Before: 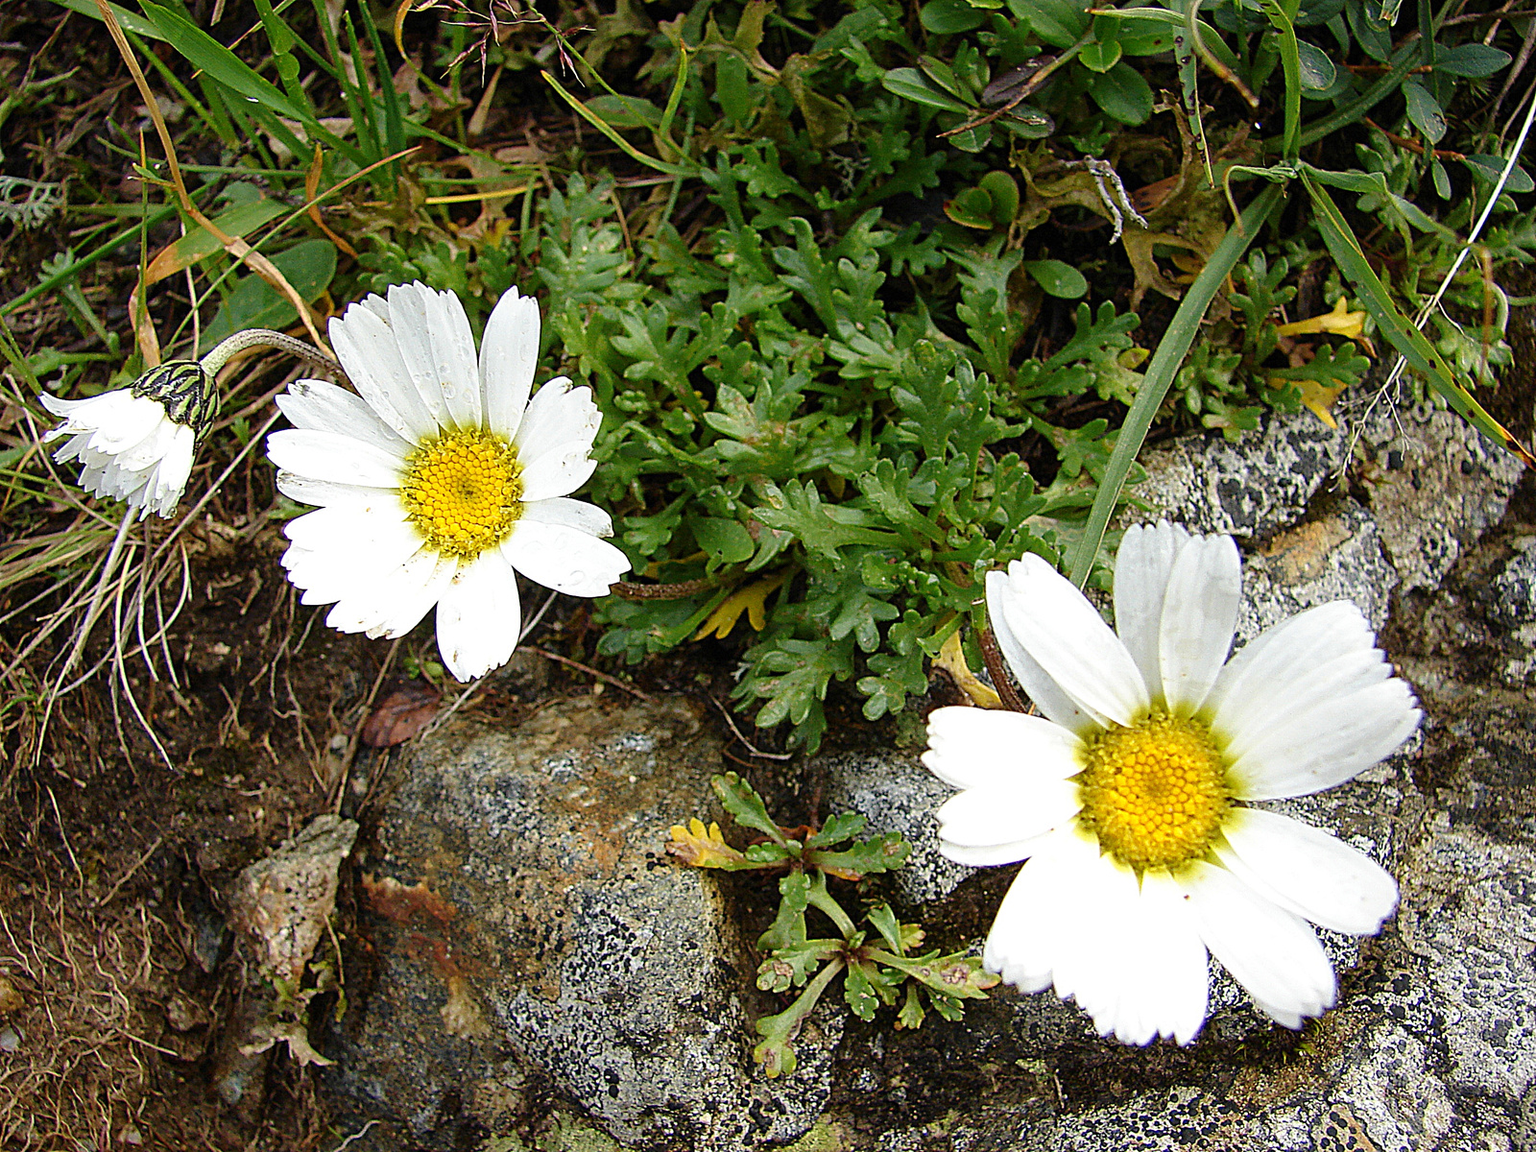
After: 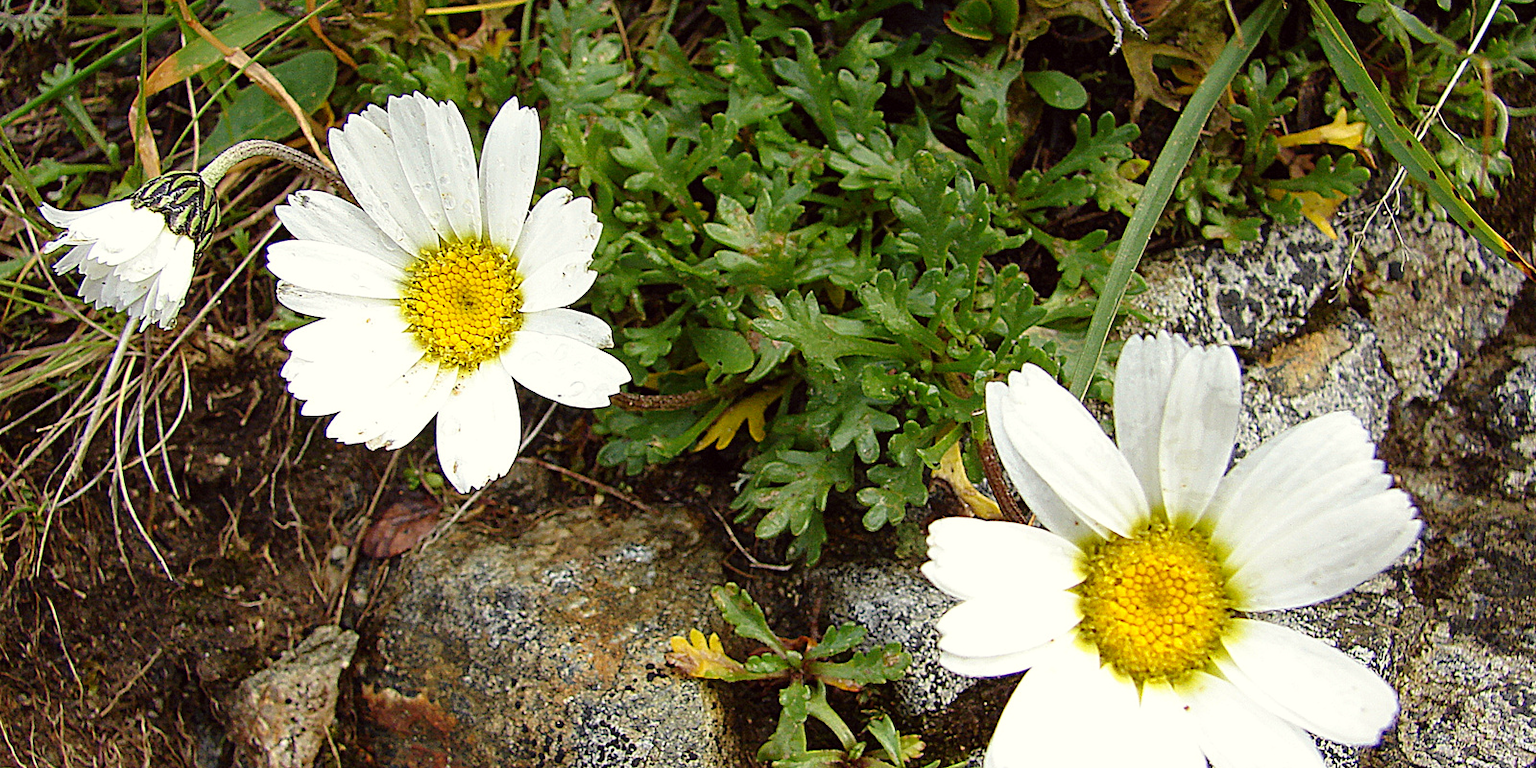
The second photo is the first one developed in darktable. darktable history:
color correction: highlights a* -1.09, highlights b* 4.54, shadows a* 3.67
crop: top 16.463%, bottom 16.711%
